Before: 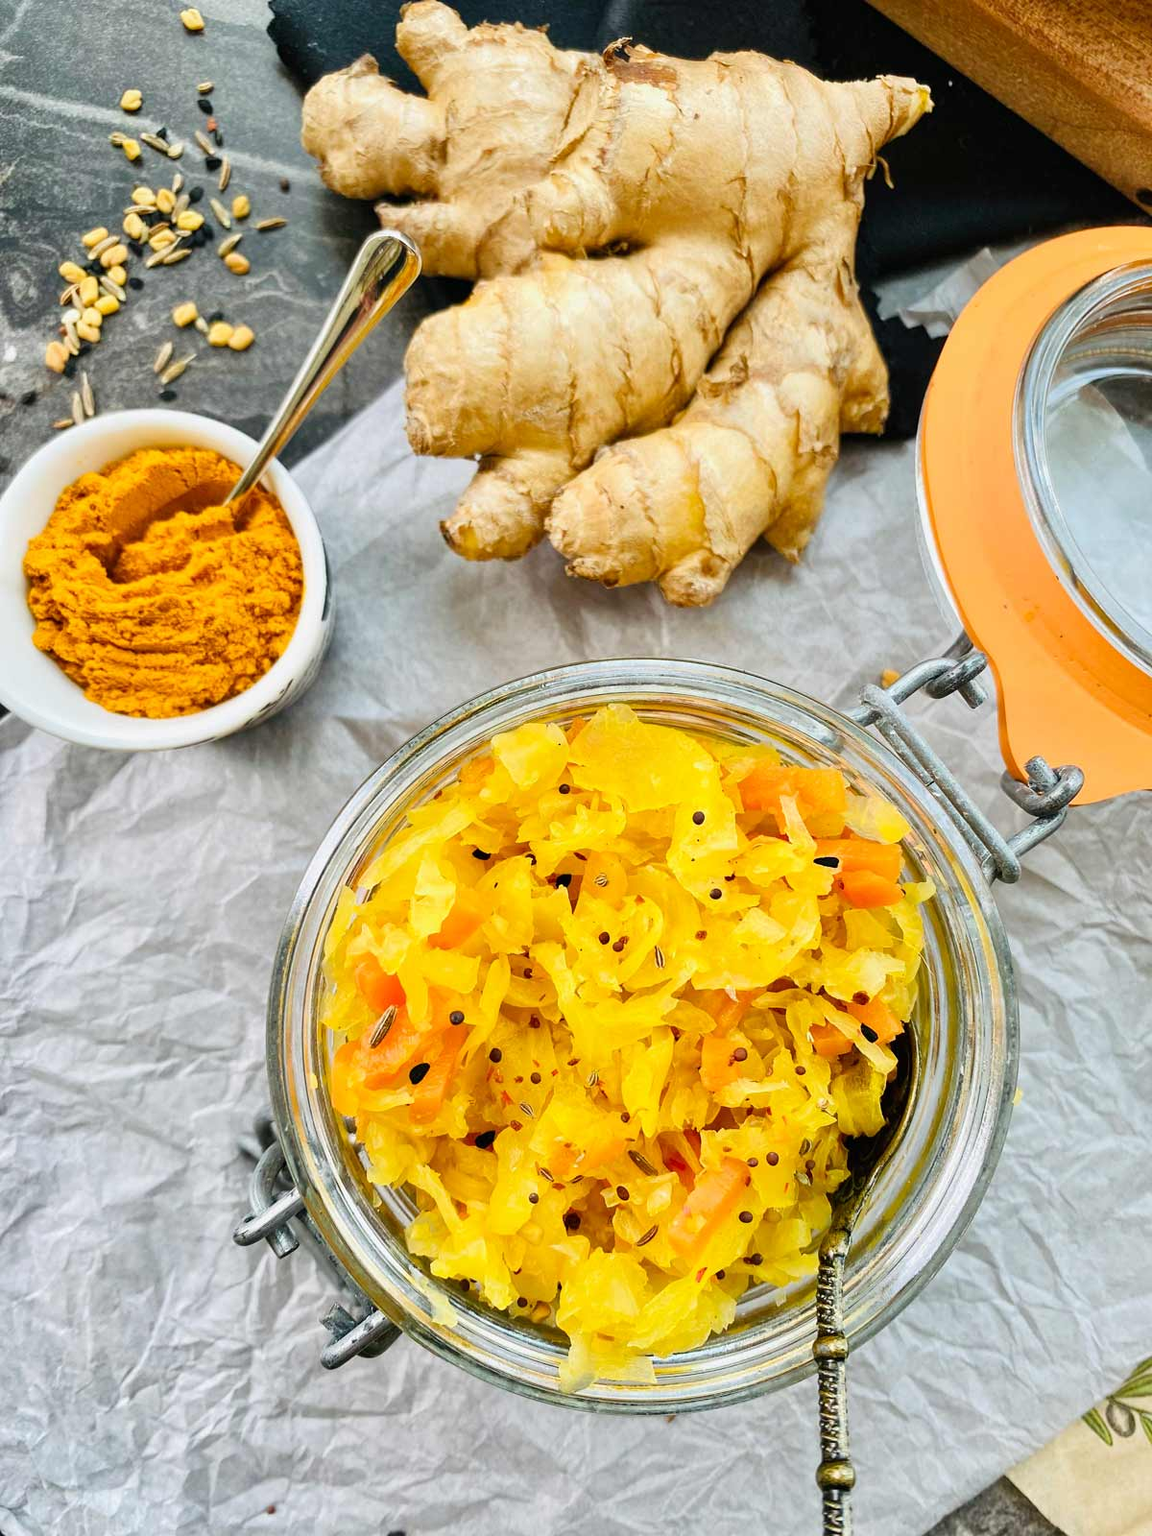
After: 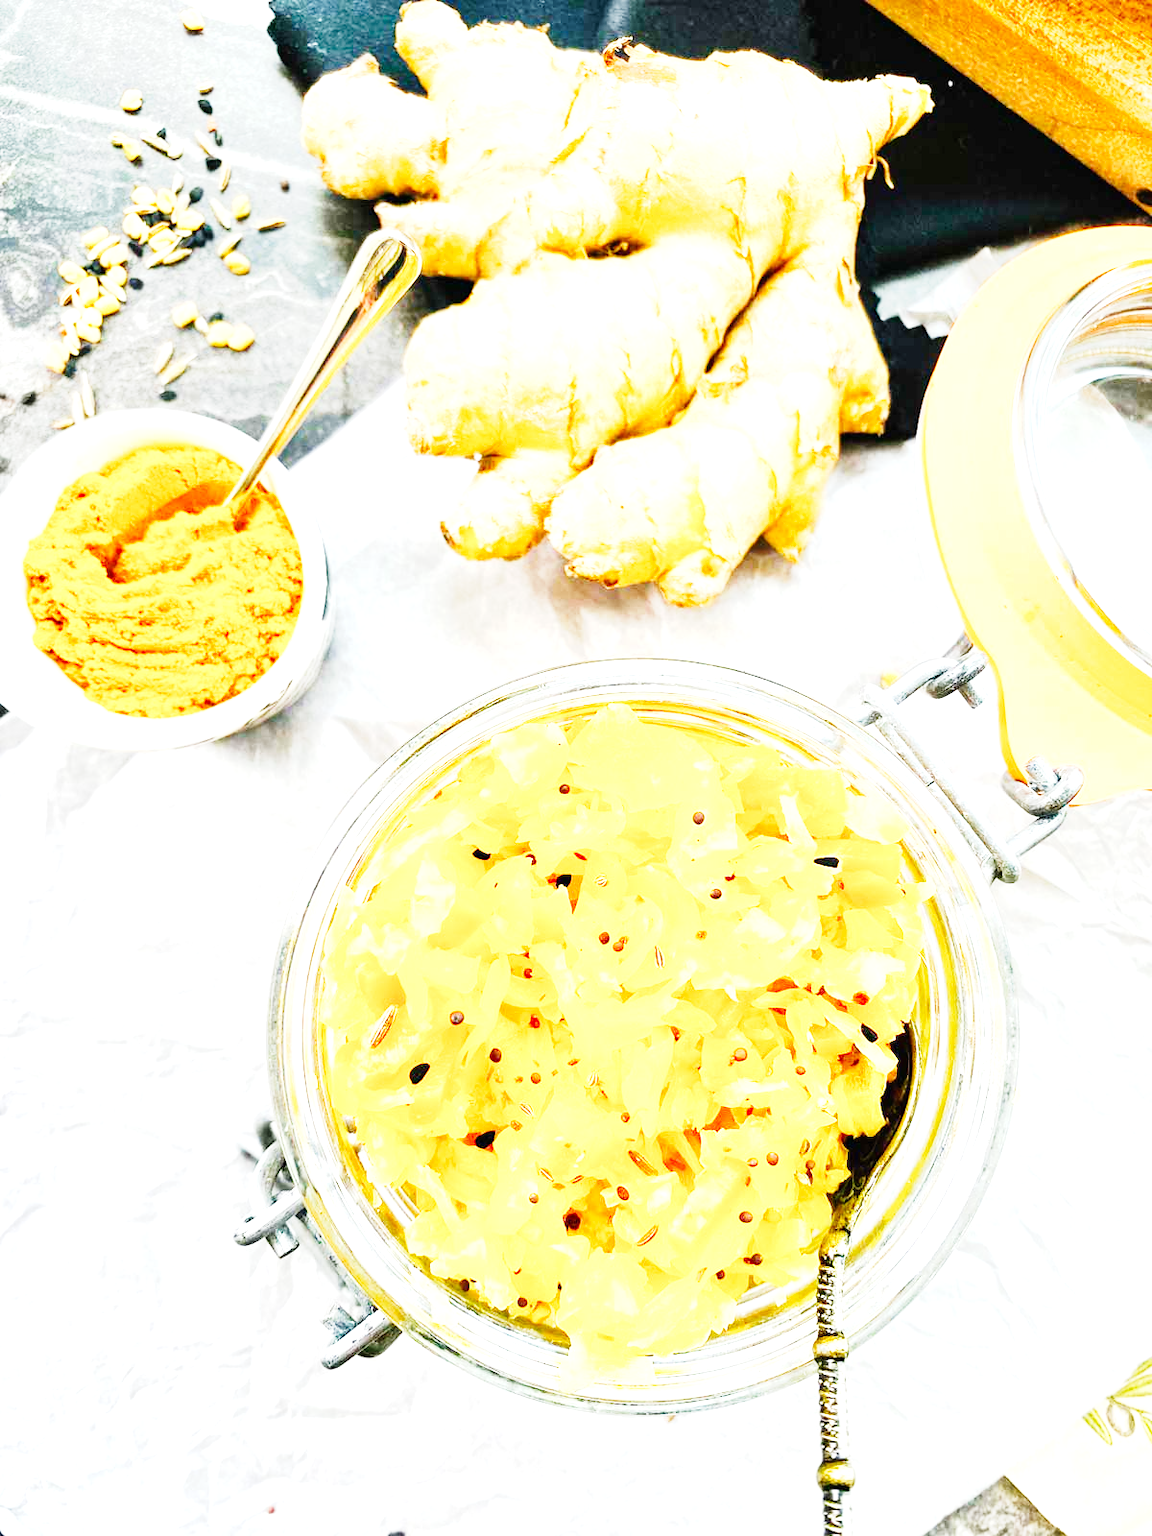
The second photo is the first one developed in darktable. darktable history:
base curve: curves: ch0 [(0, 0) (0, 0.001) (0.001, 0.001) (0.004, 0.002) (0.007, 0.004) (0.015, 0.013) (0.033, 0.045) (0.052, 0.096) (0.075, 0.17) (0.099, 0.241) (0.163, 0.42) (0.219, 0.55) (0.259, 0.616) (0.327, 0.722) (0.365, 0.765) (0.522, 0.873) (0.547, 0.881) (0.689, 0.919) (0.826, 0.952) (1, 1)], preserve colors none
rotate and perspective: crop left 0, crop top 0
exposure: black level correction 0, exposure 1.3 EV, compensate highlight preservation false
